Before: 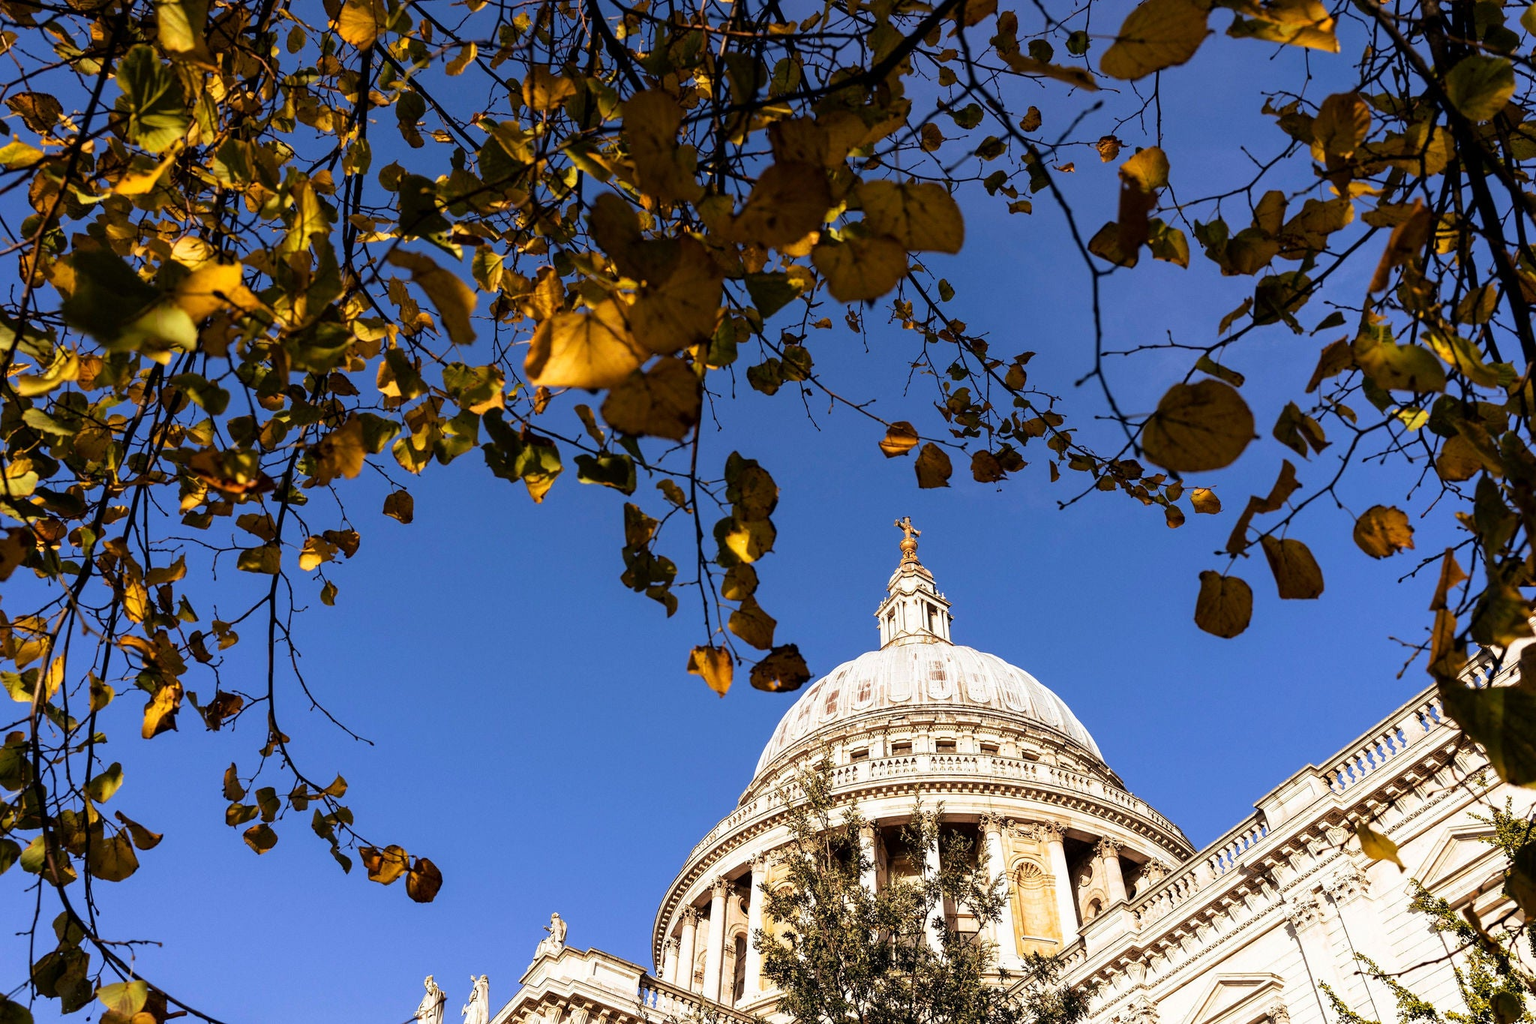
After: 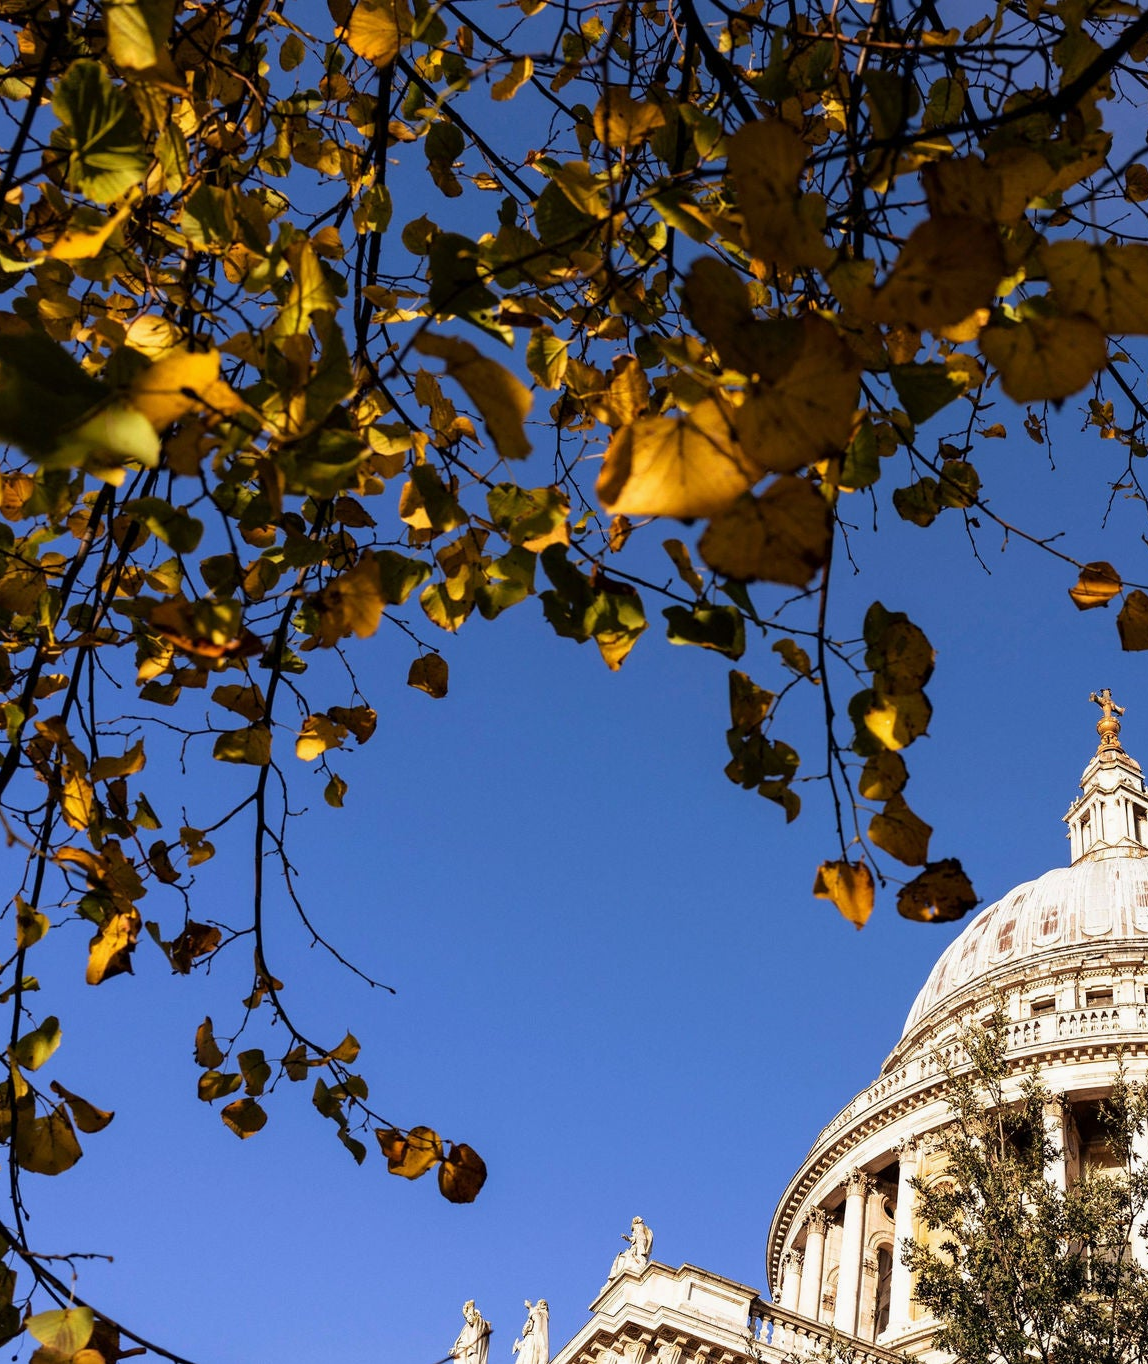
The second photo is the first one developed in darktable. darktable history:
exposure: exposure -0.046 EV, compensate highlight preservation false
crop: left 5.033%, right 38.887%
